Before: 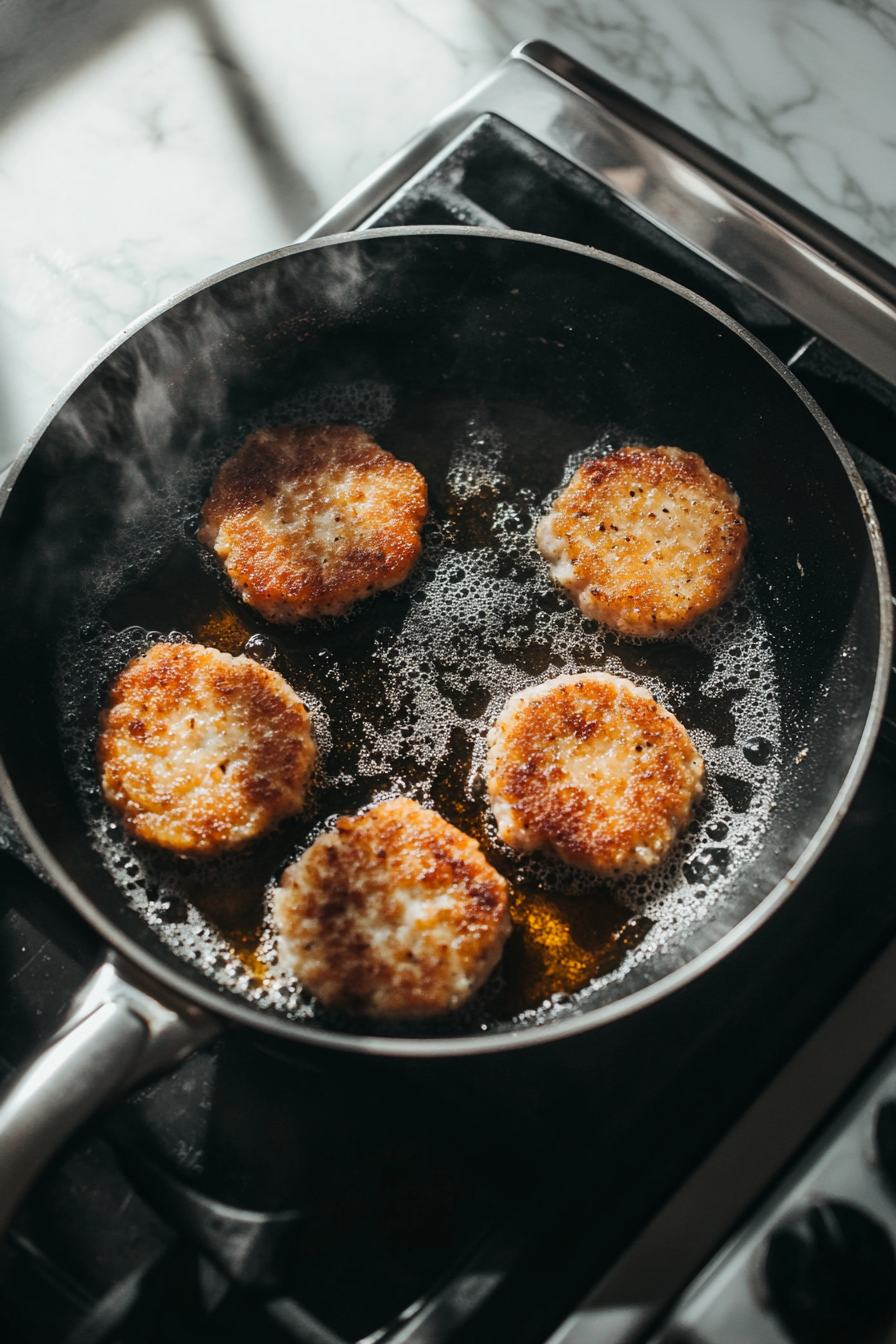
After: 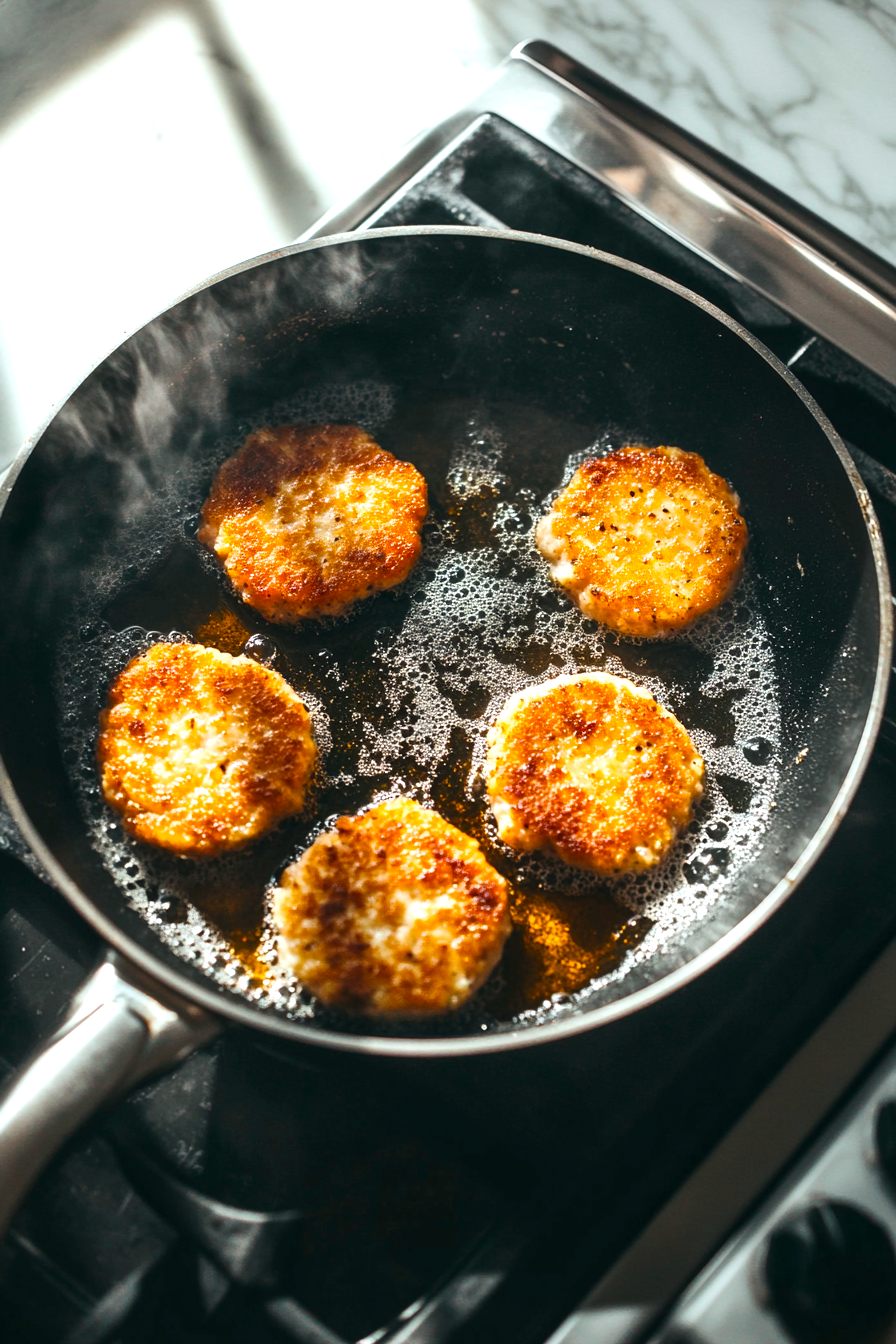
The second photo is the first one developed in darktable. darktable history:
exposure: exposure 0.785 EV, compensate highlight preservation false
color balance rgb: linear chroma grading › global chroma 15%, perceptual saturation grading › global saturation 30%
